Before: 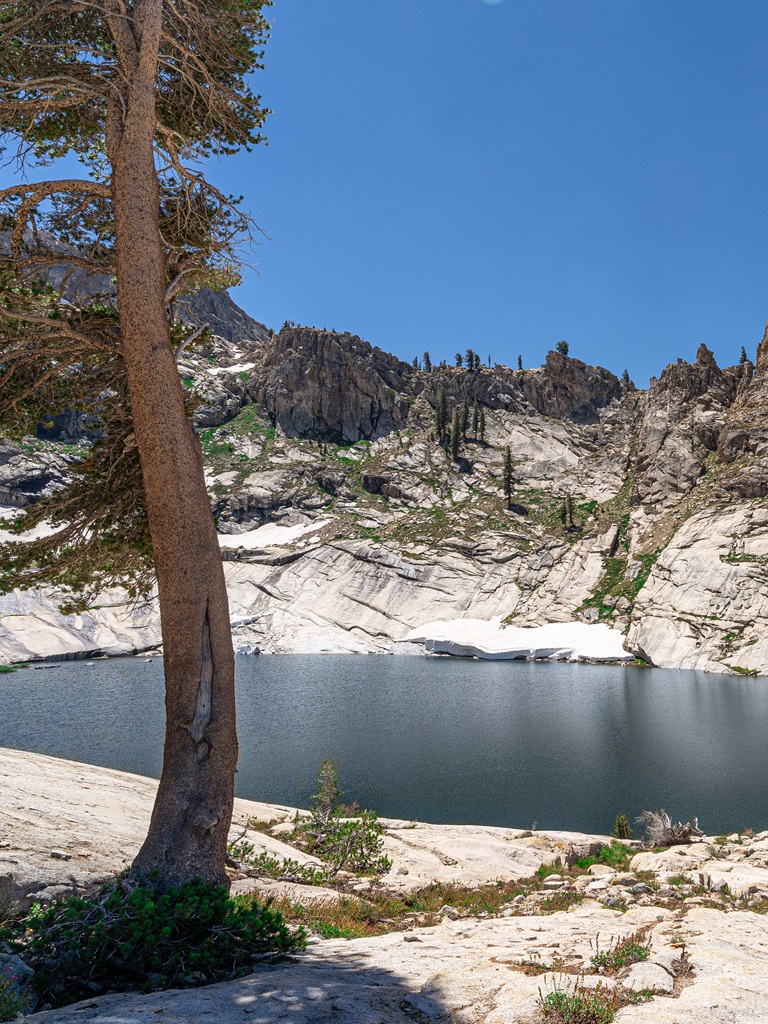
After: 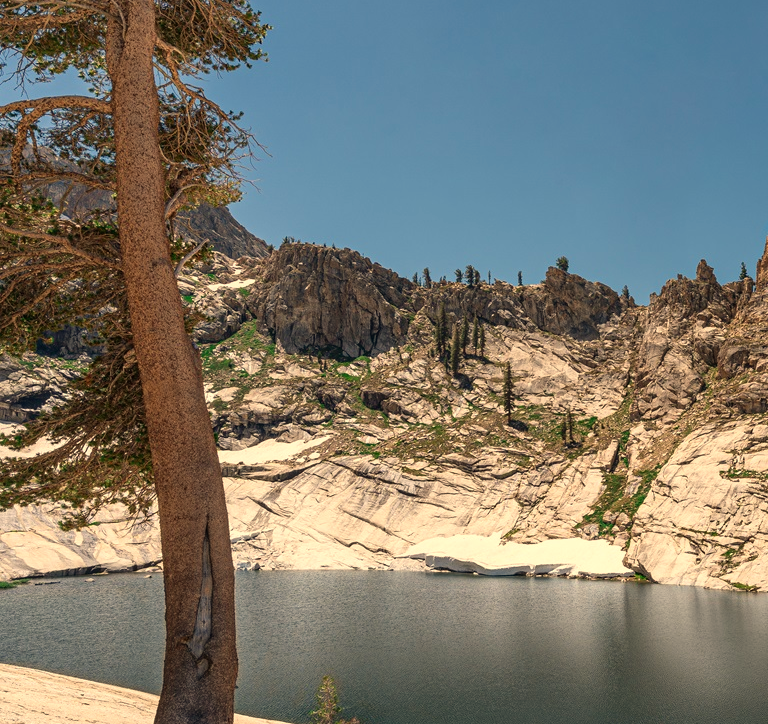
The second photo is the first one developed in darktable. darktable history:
white balance: red 1.138, green 0.996, blue 0.812
crop and rotate: top 8.293%, bottom 20.996%
